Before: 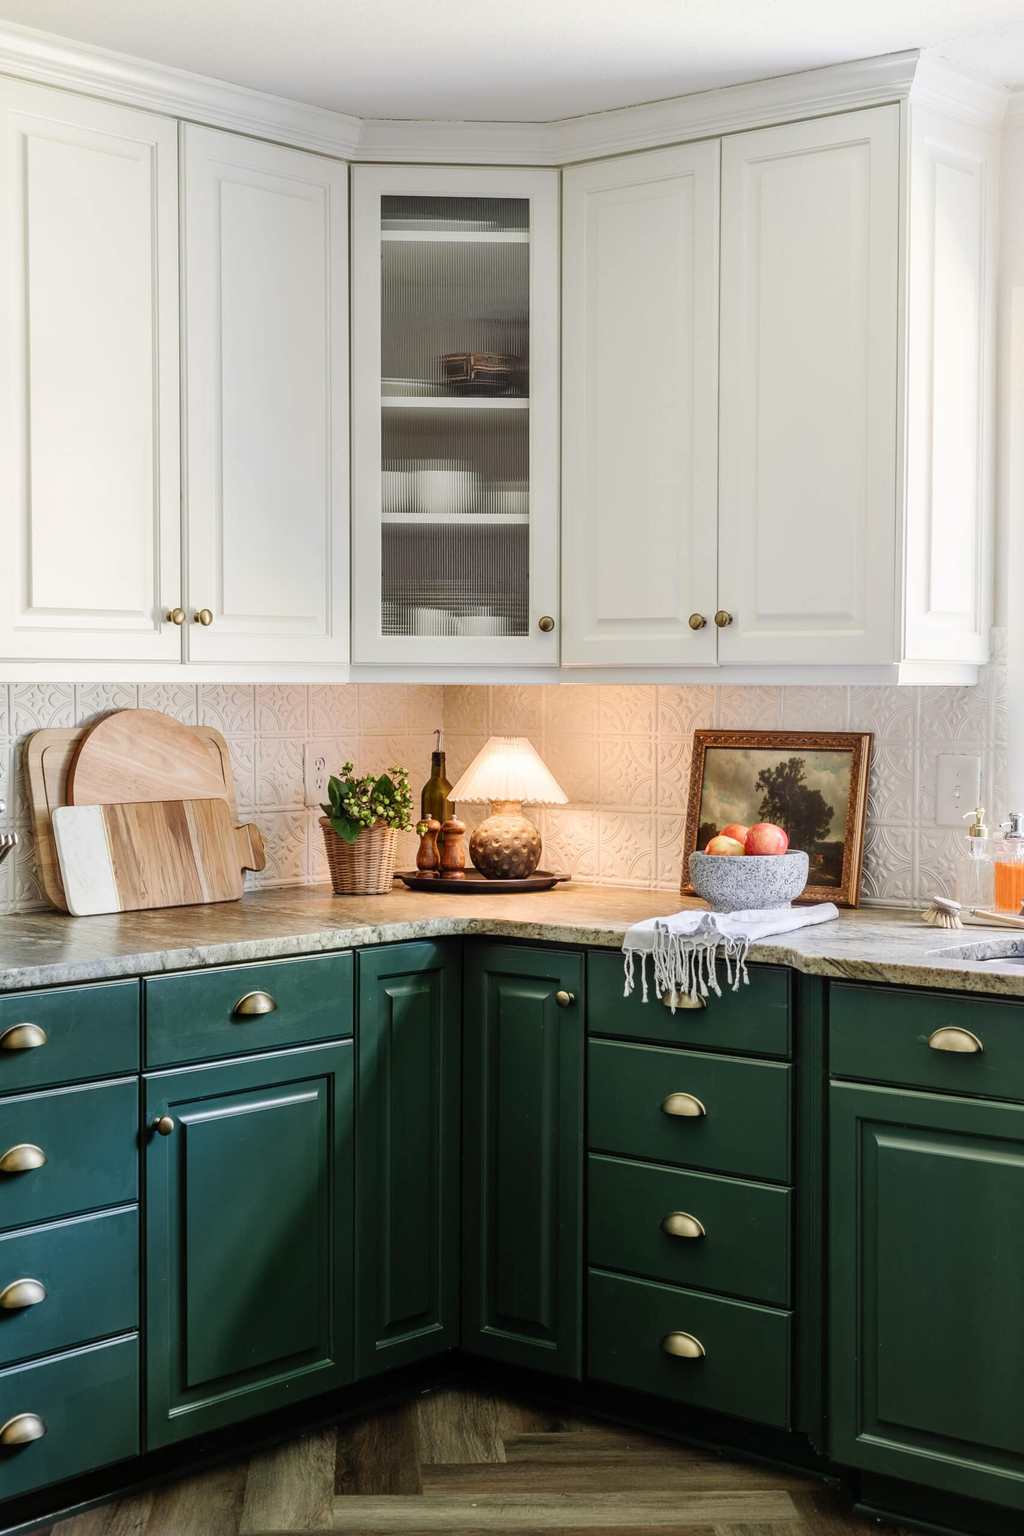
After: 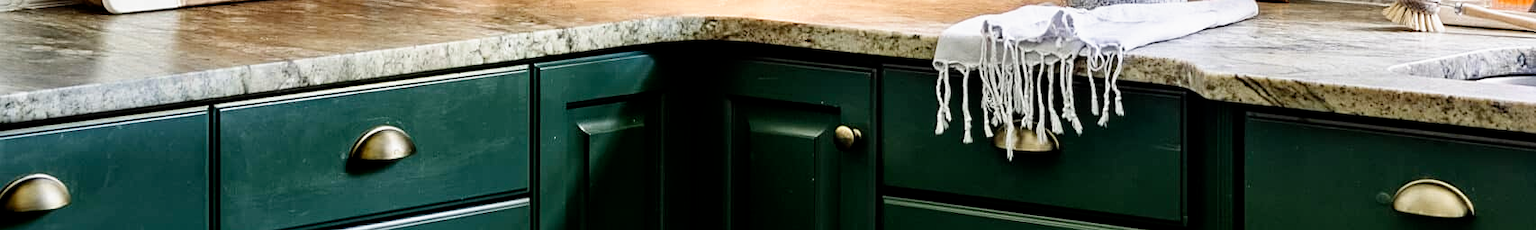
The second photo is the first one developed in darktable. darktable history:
sharpen: amount 0.2
filmic rgb: black relative exposure -8.7 EV, white relative exposure 2.7 EV, threshold 3 EV, target black luminance 0%, hardness 6.25, latitude 75%, contrast 1.325, highlights saturation mix -5%, preserve chrominance no, color science v5 (2021), iterations of high-quality reconstruction 0, enable highlight reconstruction true
crop and rotate: top 59.084%, bottom 30.916%
